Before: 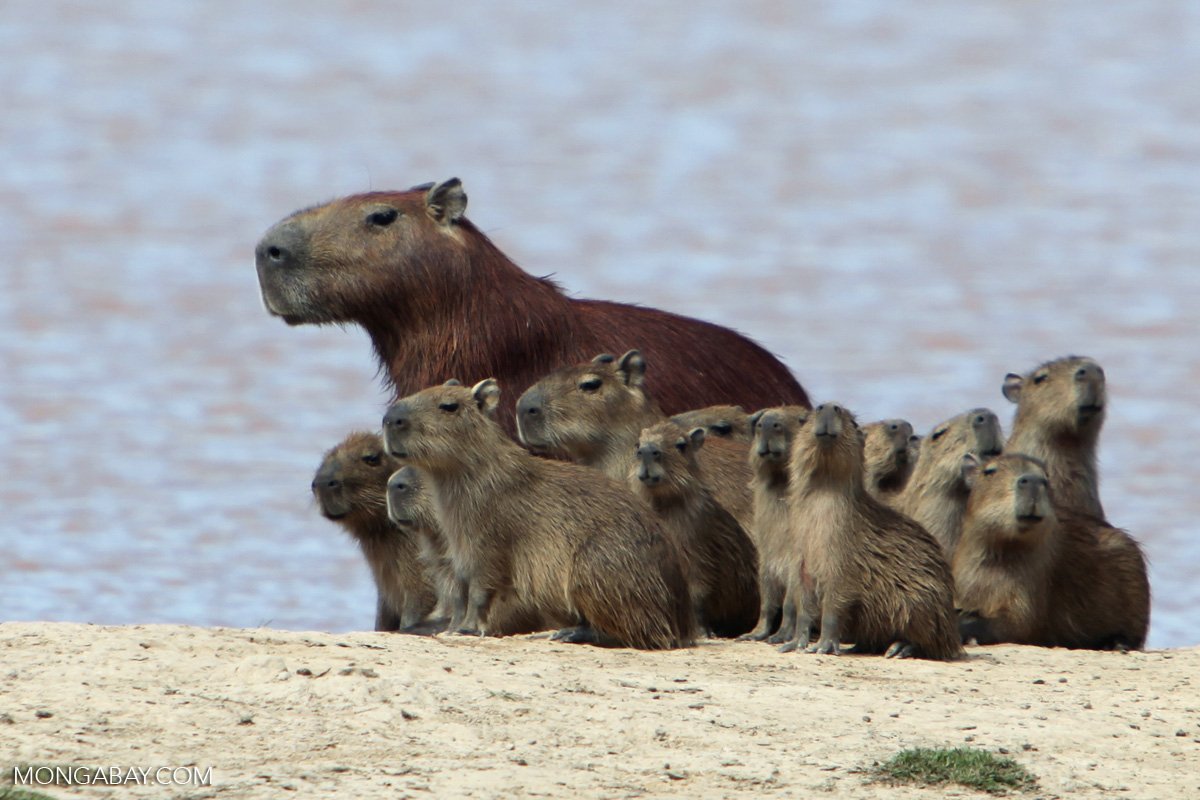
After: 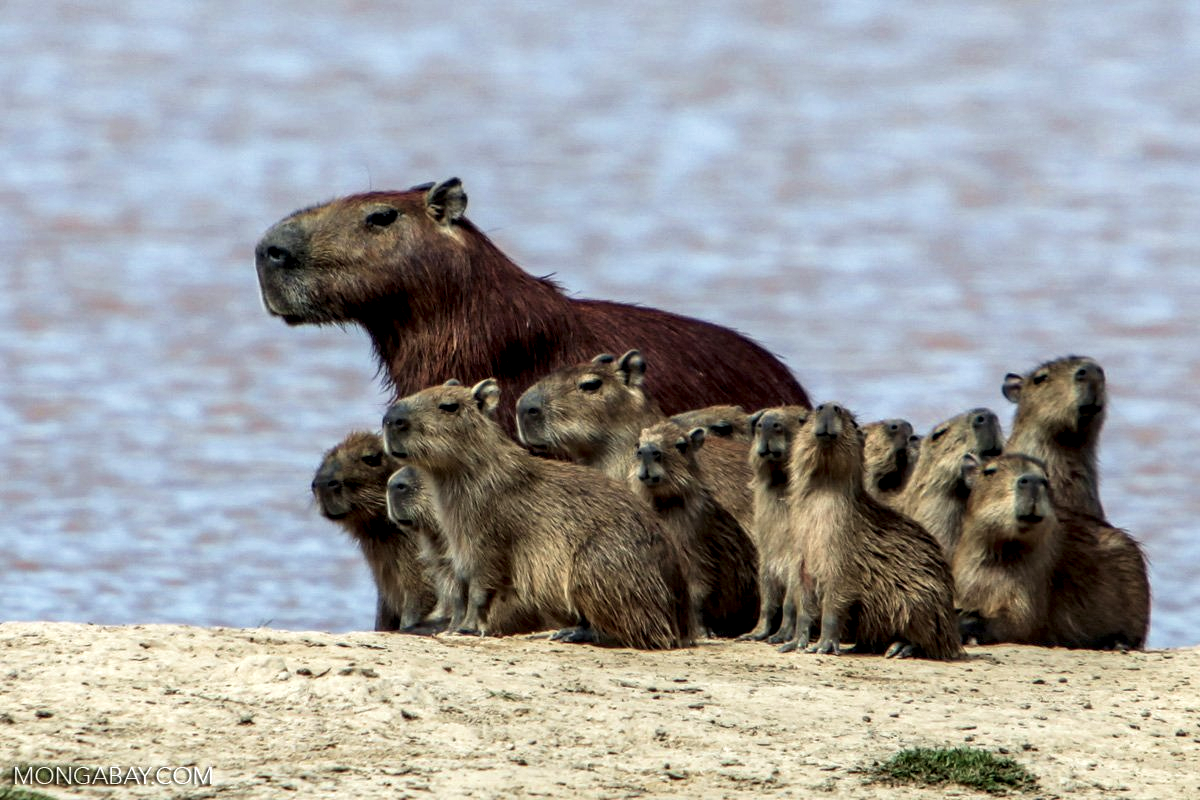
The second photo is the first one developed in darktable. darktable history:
local contrast: highlights 12%, shadows 38%, detail 183%, midtone range 0.471
velvia: on, module defaults
